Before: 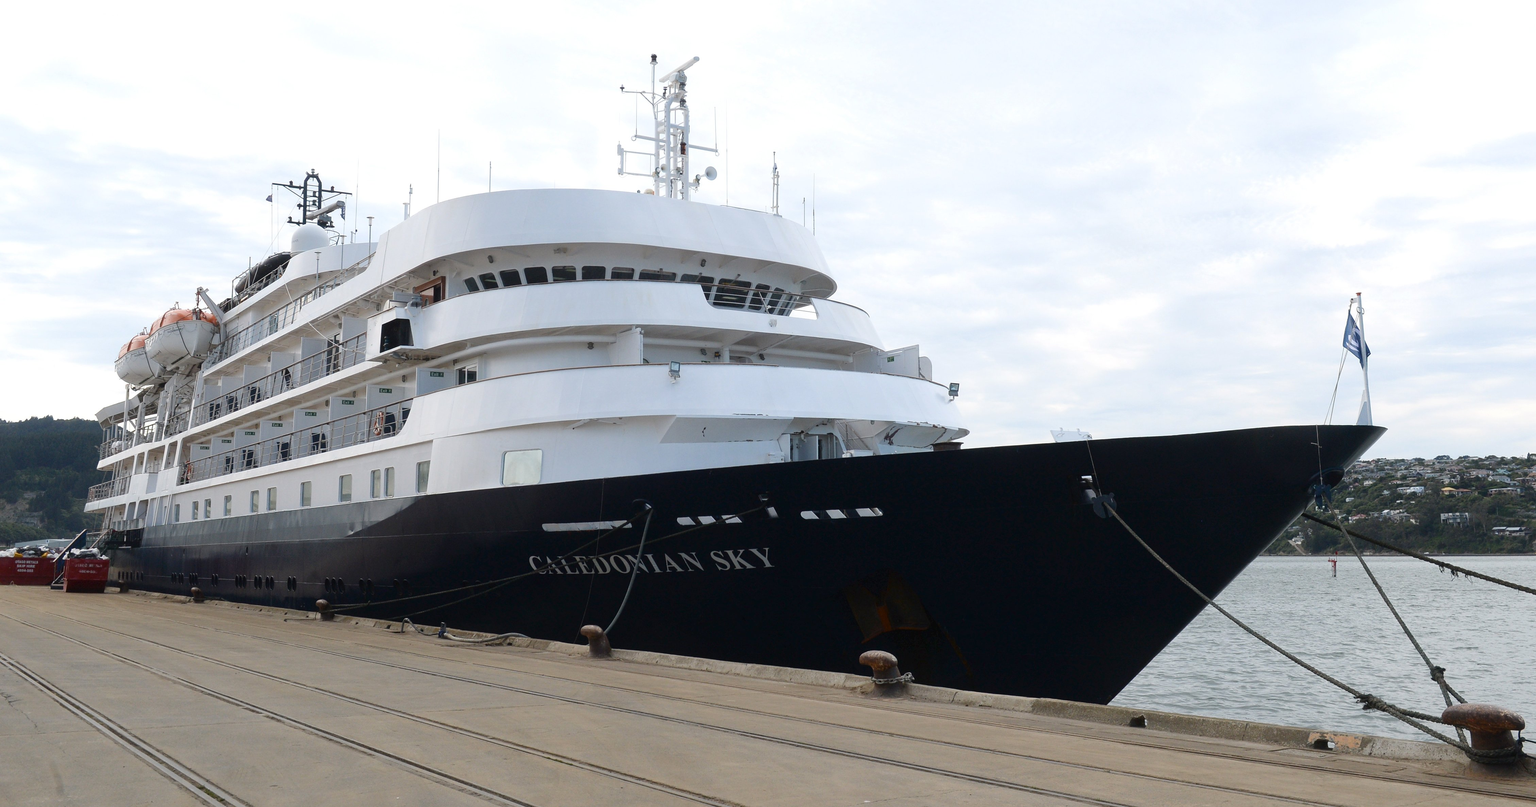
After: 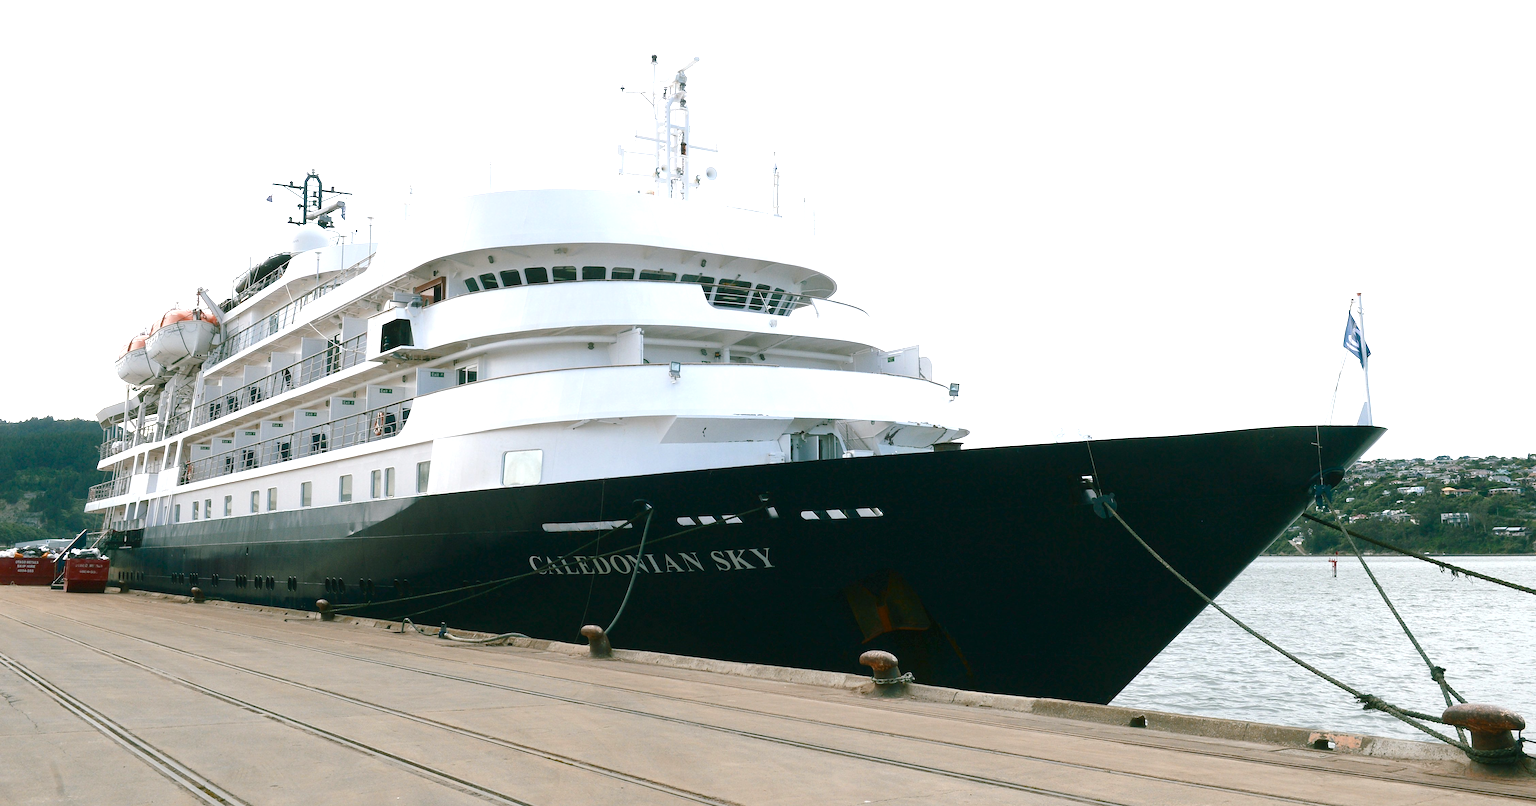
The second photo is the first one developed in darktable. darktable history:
exposure: exposure 0.603 EV, compensate highlight preservation false
color zones: curves: ch2 [(0, 0.5) (0.084, 0.497) (0.323, 0.335) (0.4, 0.497) (1, 0.5)]
color balance rgb: shadows lift › chroma 11.949%, shadows lift › hue 132.29°, power › chroma 0.261%, power › hue 62.72°, perceptual saturation grading › global saturation 0.701%, perceptual saturation grading › highlights -19.735%, perceptual saturation grading › shadows 20.01%, perceptual brilliance grading › global brilliance 3.881%
